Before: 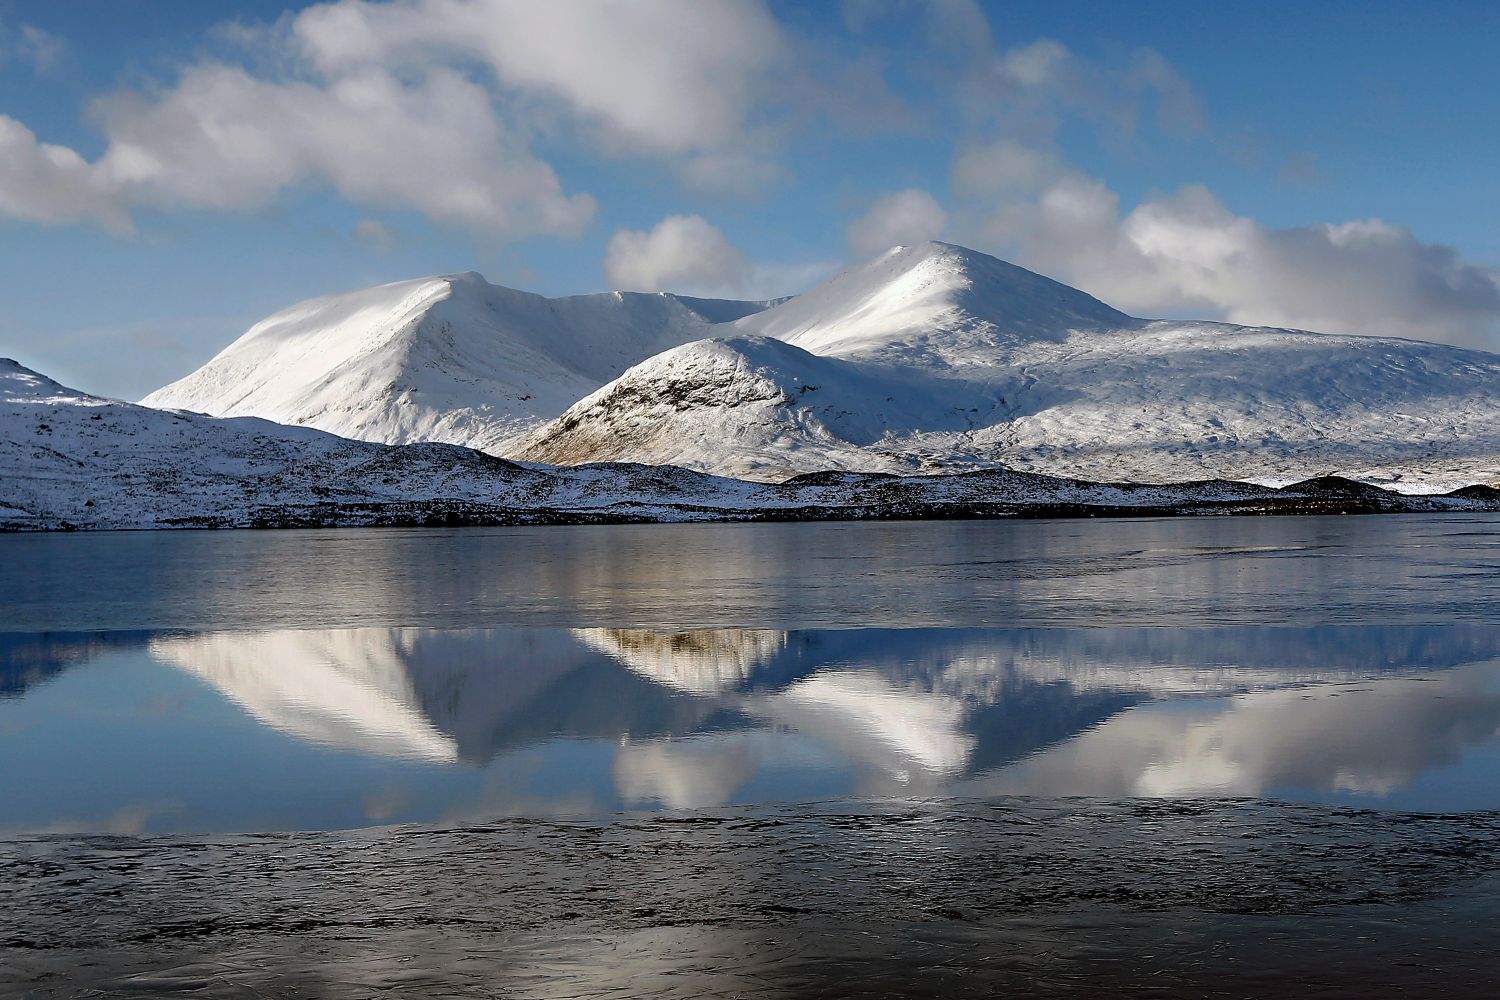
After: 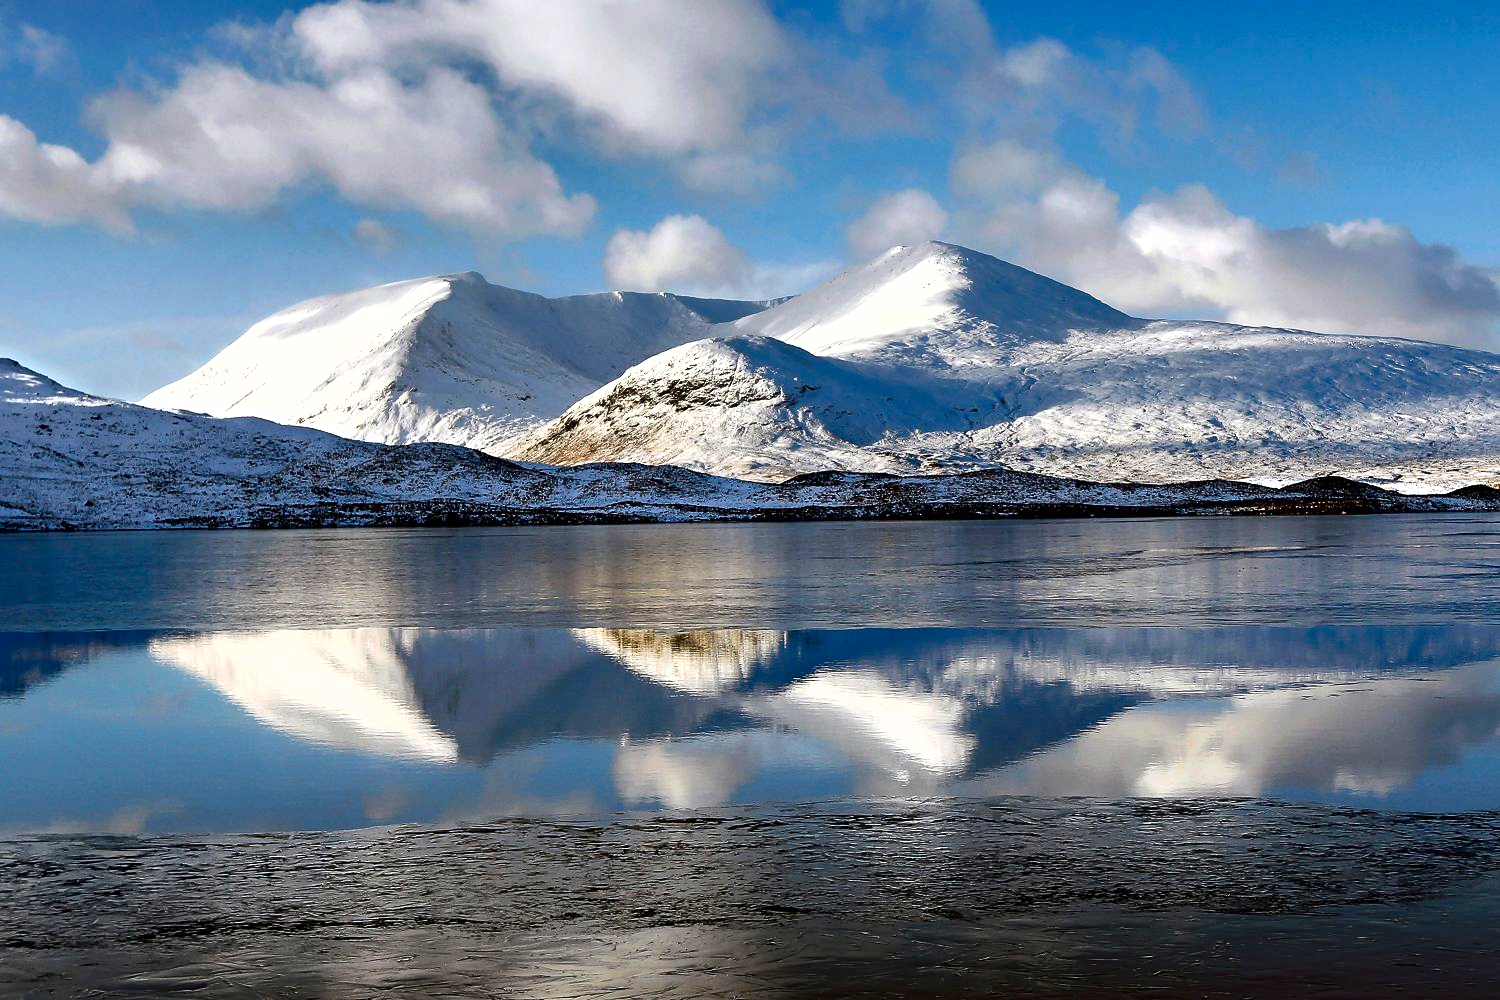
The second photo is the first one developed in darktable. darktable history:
contrast brightness saturation: contrast 0.12, brightness -0.12, saturation 0.2
shadows and highlights: radius 108.52, shadows 23.73, highlights -59.32, low approximation 0.01, soften with gaussian
exposure: black level correction 0, exposure 0.7 EV, compensate exposure bias true, compensate highlight preservation false
